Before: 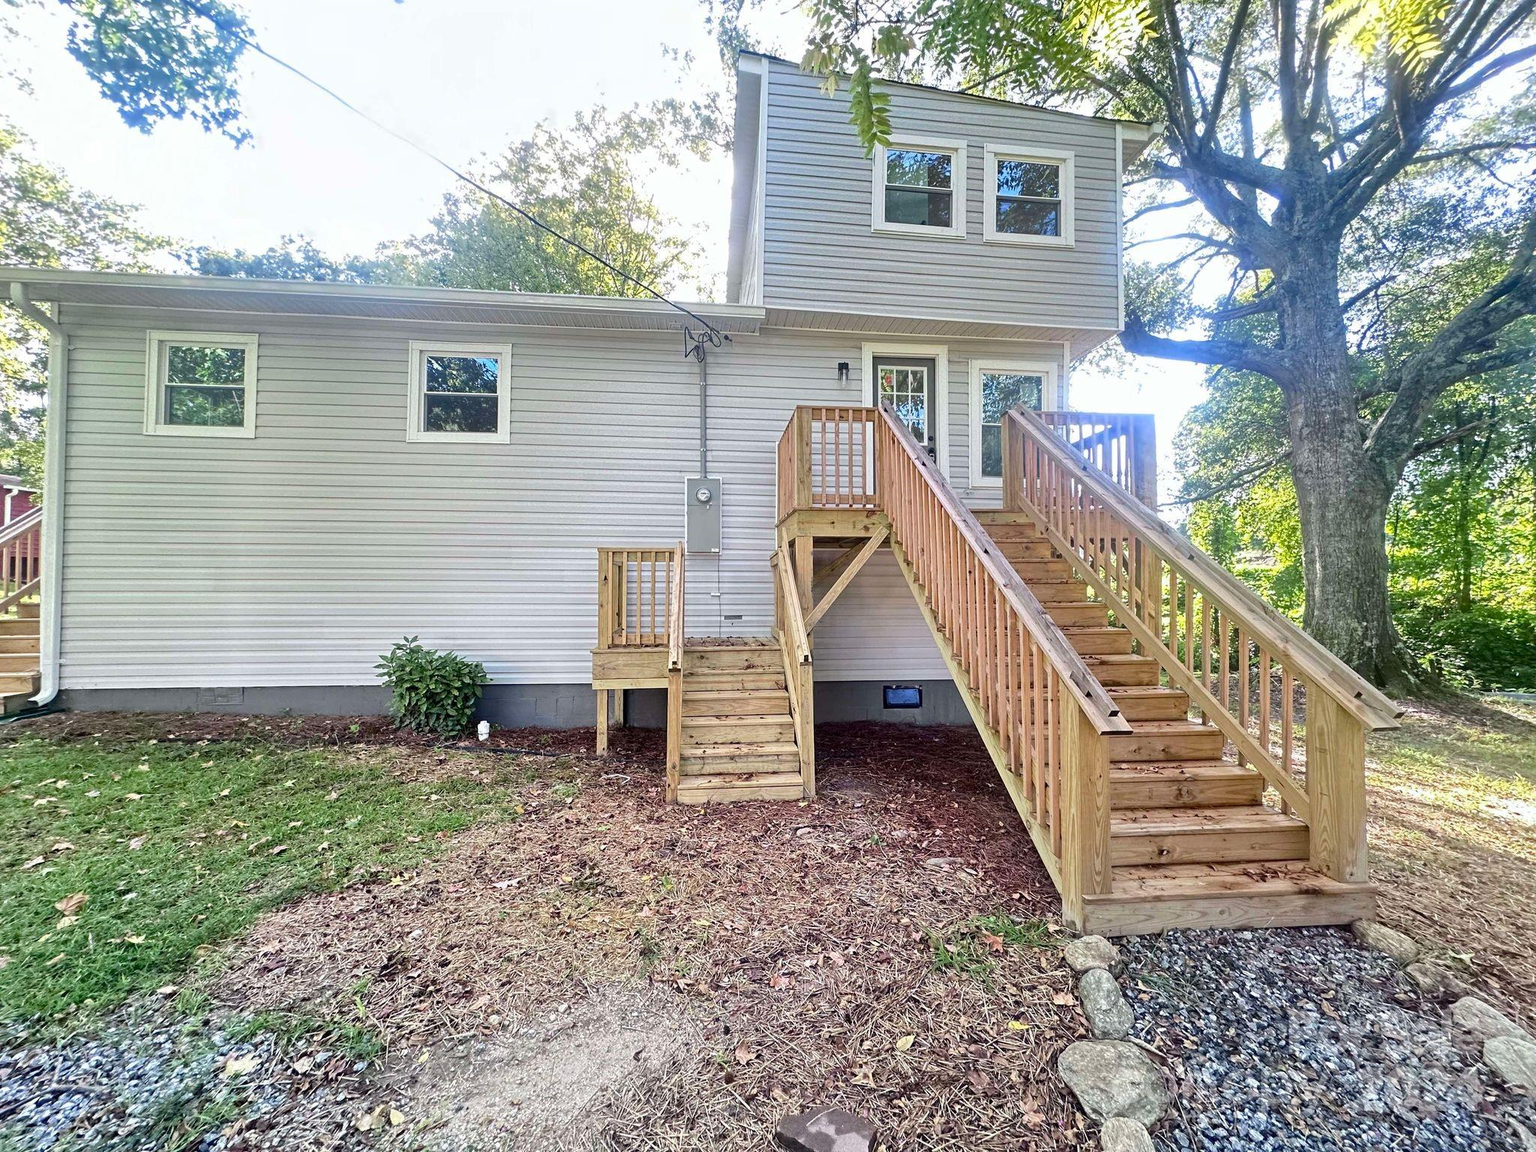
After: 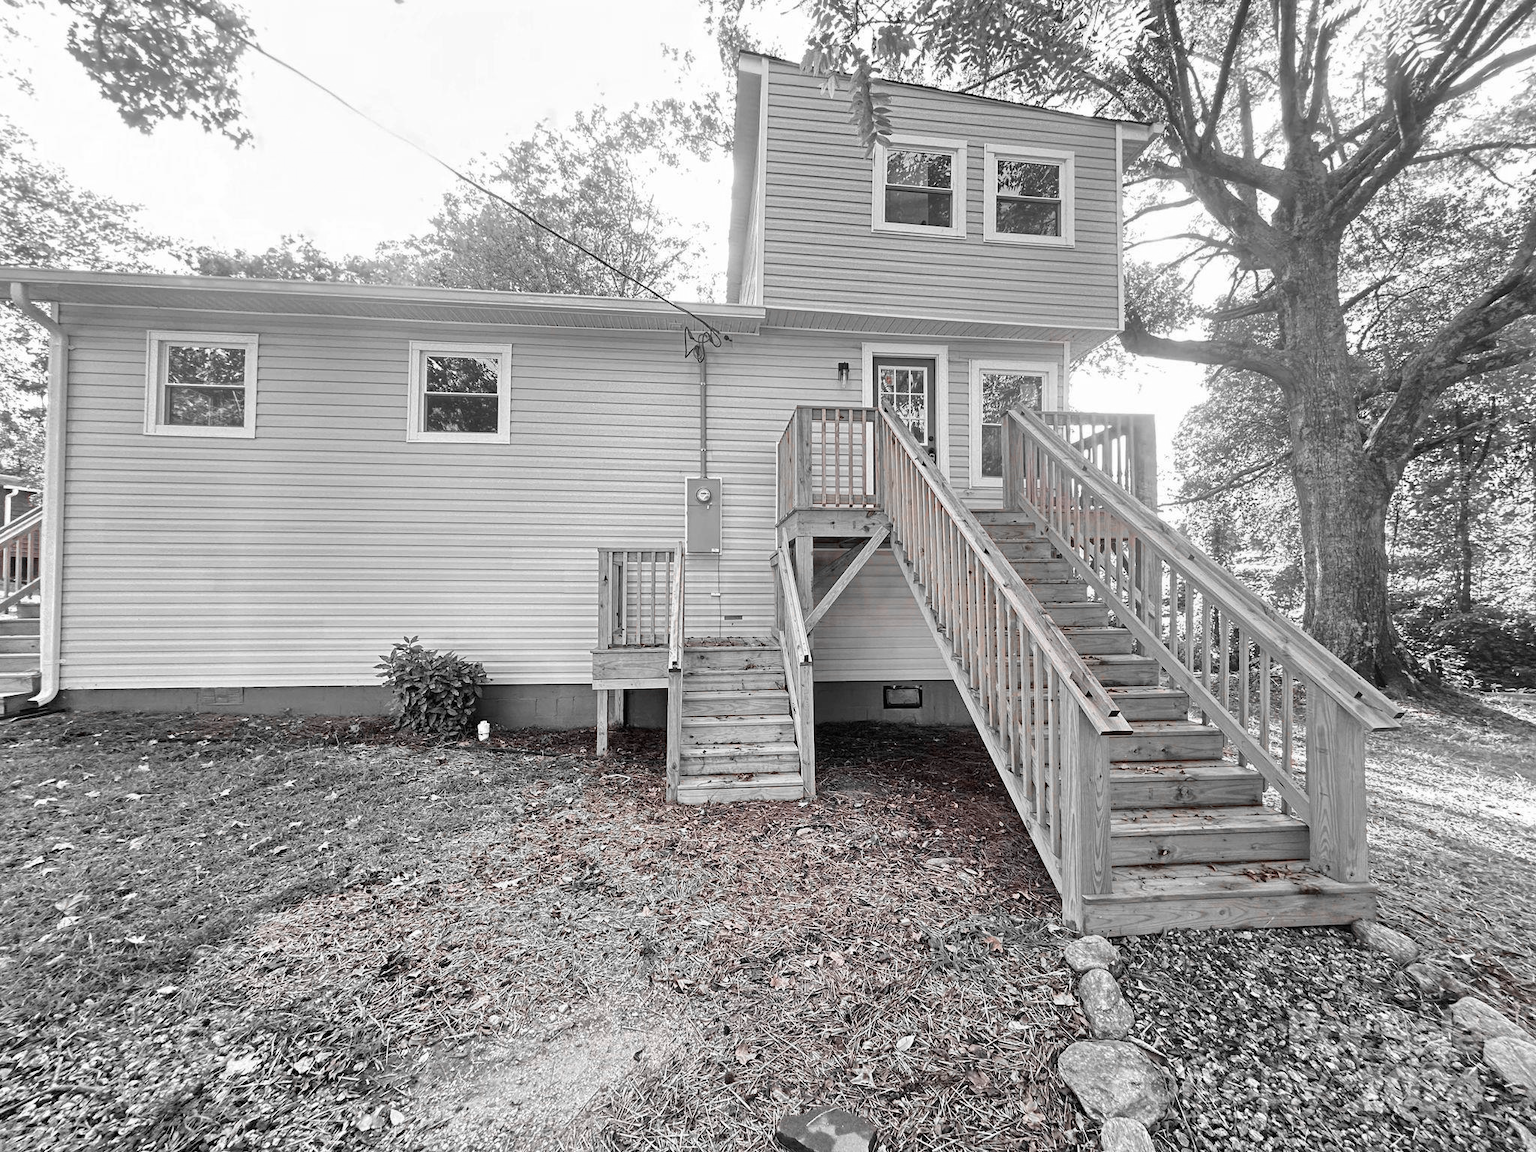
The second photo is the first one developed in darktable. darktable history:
color zones: curves: ch1 [(0, 0.006) (0.094, 0.285) (0.171, 0.001) (0.429, 0.001) (0.571, 0.003) (0.714, 0.004) (0.857, 0.004) (1, 0.006)]
